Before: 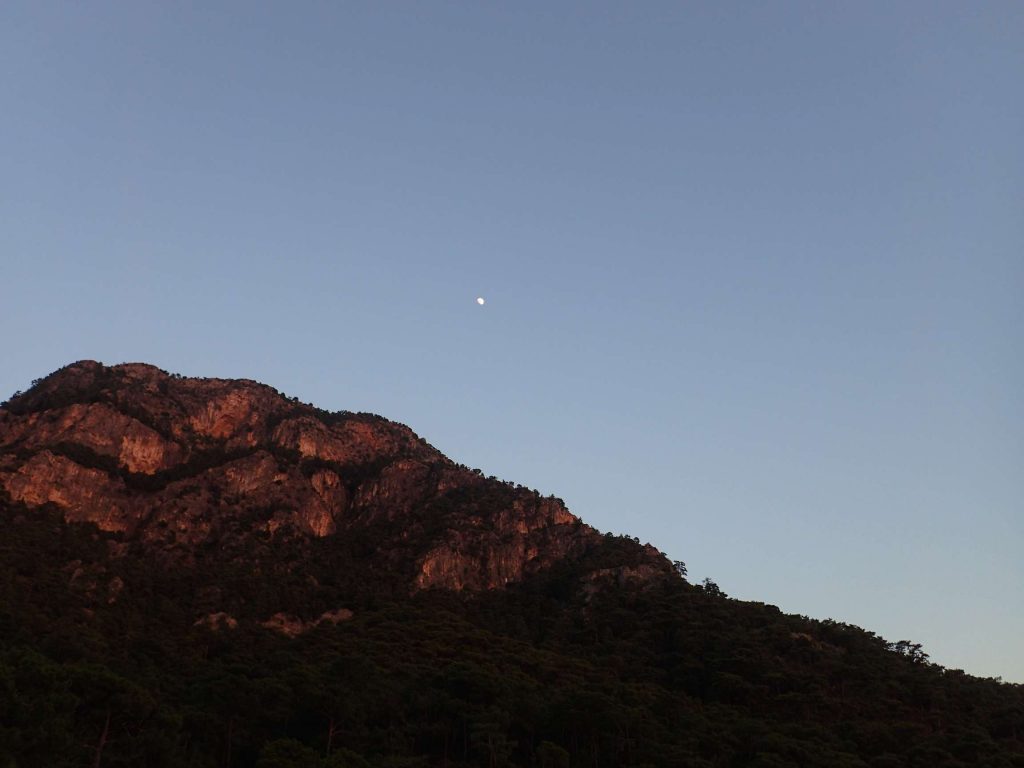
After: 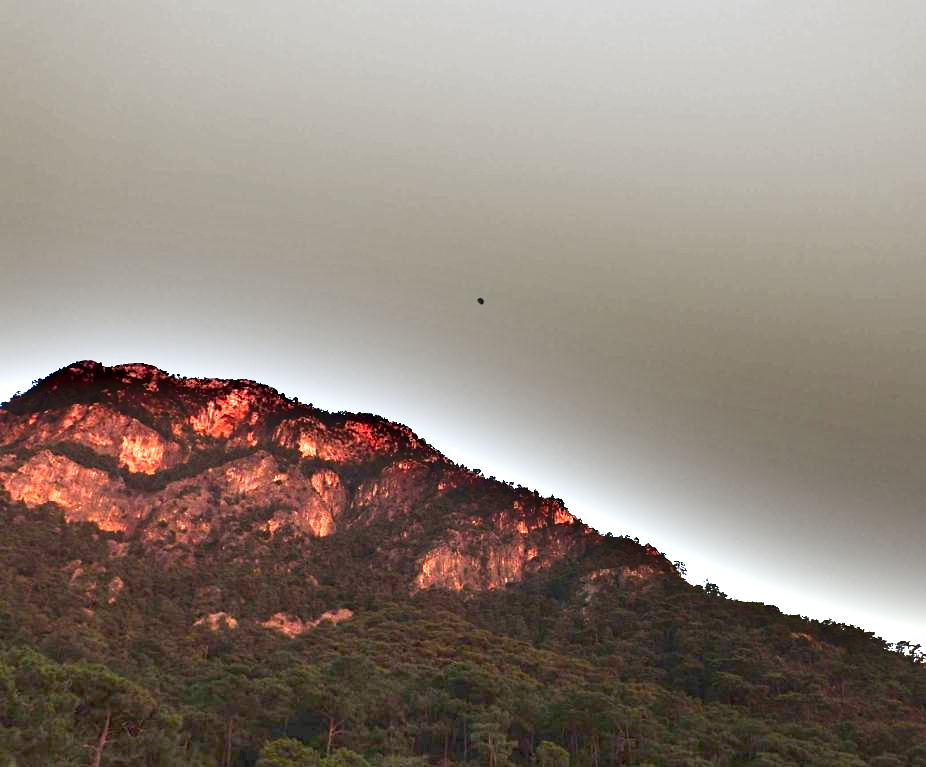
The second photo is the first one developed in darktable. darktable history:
shadows and highlights: low approximation 0.01, soften with gaussian
color correction: highlights b* 2.91
exposure: exposure 3.099 EV, compensate highlight preservation false
crop: right 9.506%, bottom 0.017%
